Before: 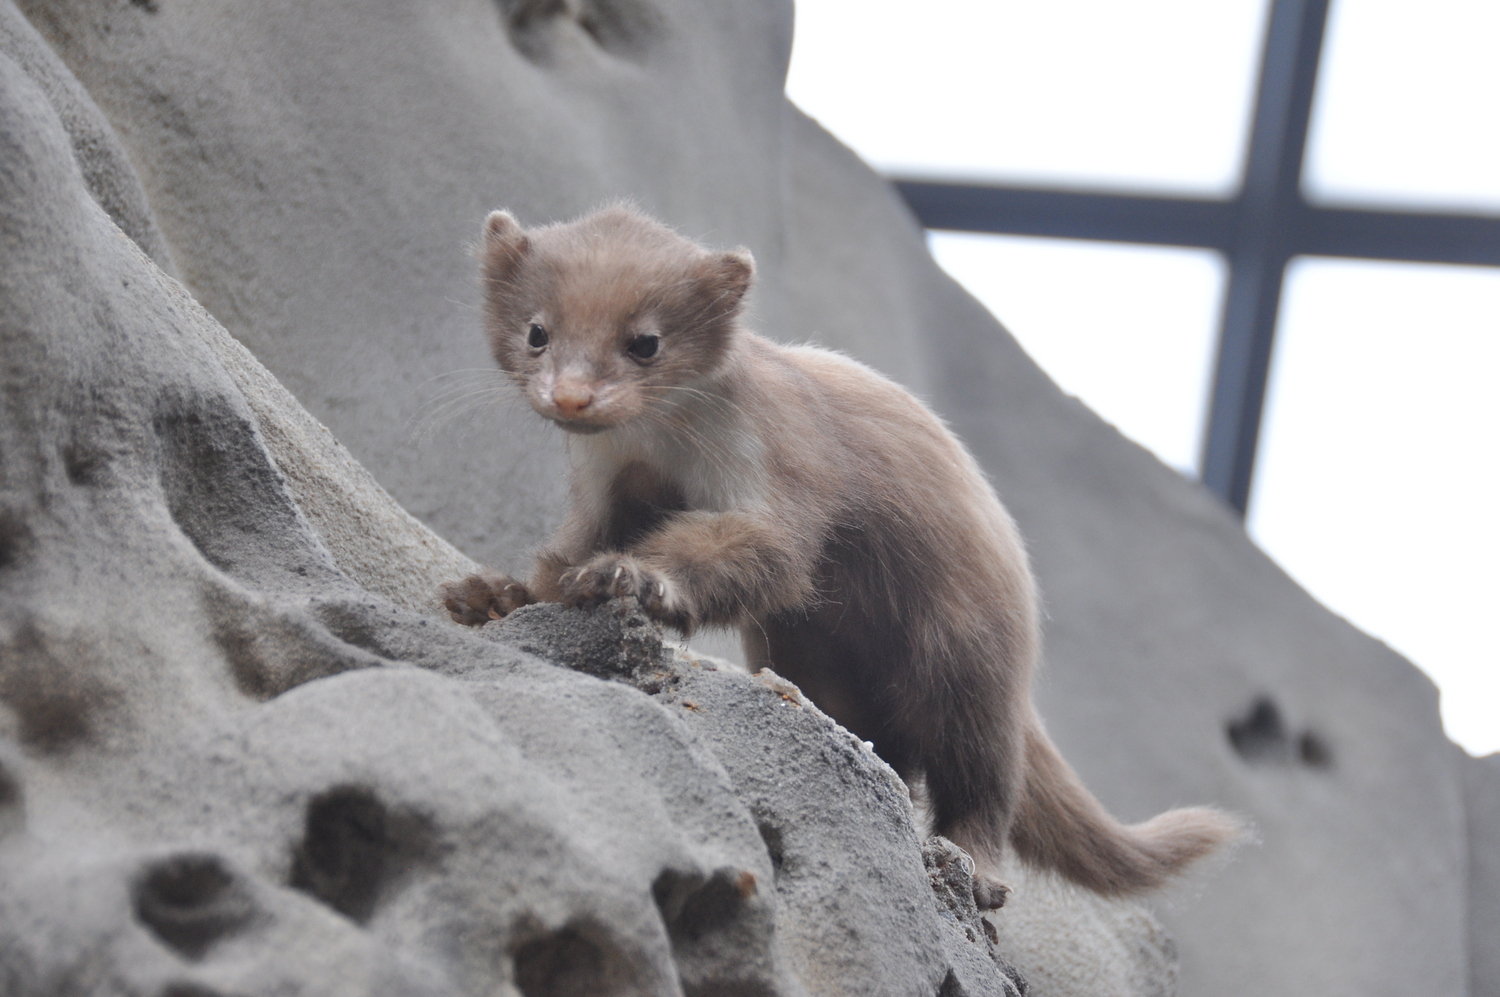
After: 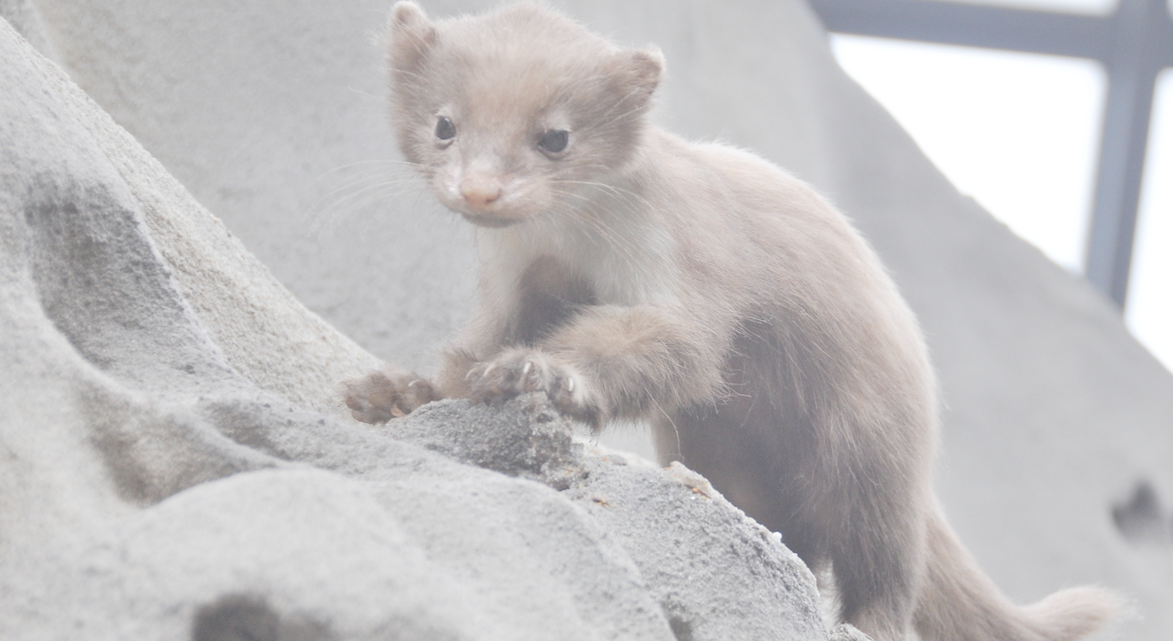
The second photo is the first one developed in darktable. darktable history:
rotate and perspective: rotation -0.013°, lens shift (vertical) -0.027, lens shift (horizontal) 0.178, crop left 0.016, crop right 0.989, crop top 0.082, crop bottom 0.918
crop: left 9.712%, top 16.928%, right 10.845%, bottom 12.332%
